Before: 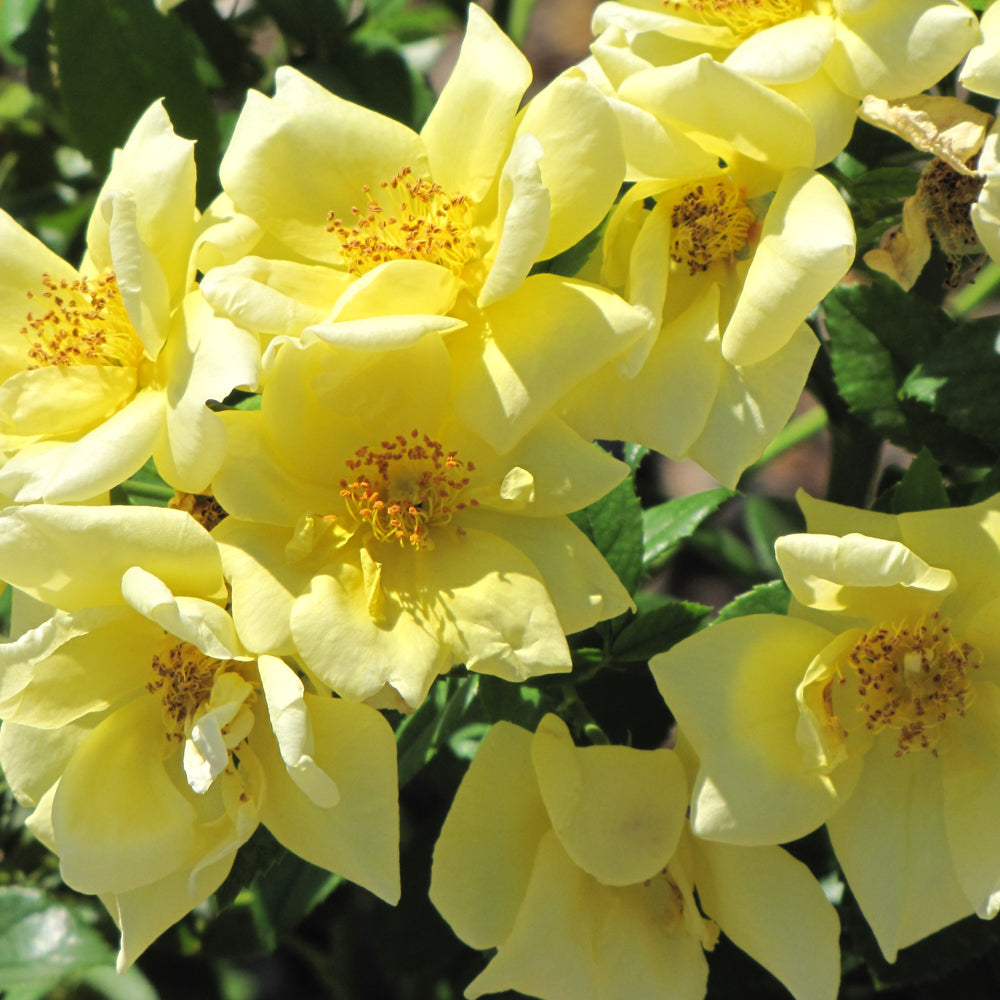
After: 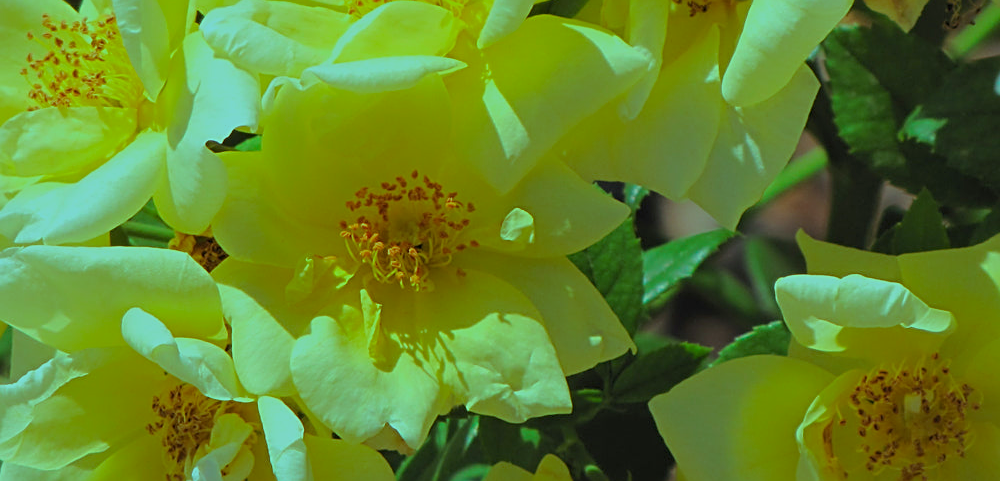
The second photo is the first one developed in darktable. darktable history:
sharpen: on, module defaults
crop and rotate: top 25.967%, bottom 25.872%
exposure: exposure -0.026 EV, compensate highlight preservation false
tone equalizer: -8 EV 0.221 EV, -7 EV 0.414 EV, -6 EV 0.428 EV, -5 EV 0.248 EV, -3 EV -0.276 EV, -2 EV -0.408 EV, -1 EV -0.391 EV, +0 EV -0.278 EV
color balance rgb: highlights gain › luminance -32.952%, highlights gain › chroma 5.754%, highlights gain › hue 217.43°, perceptual saturation grading › global saturation 10.023%, global vibrance 15.137%
